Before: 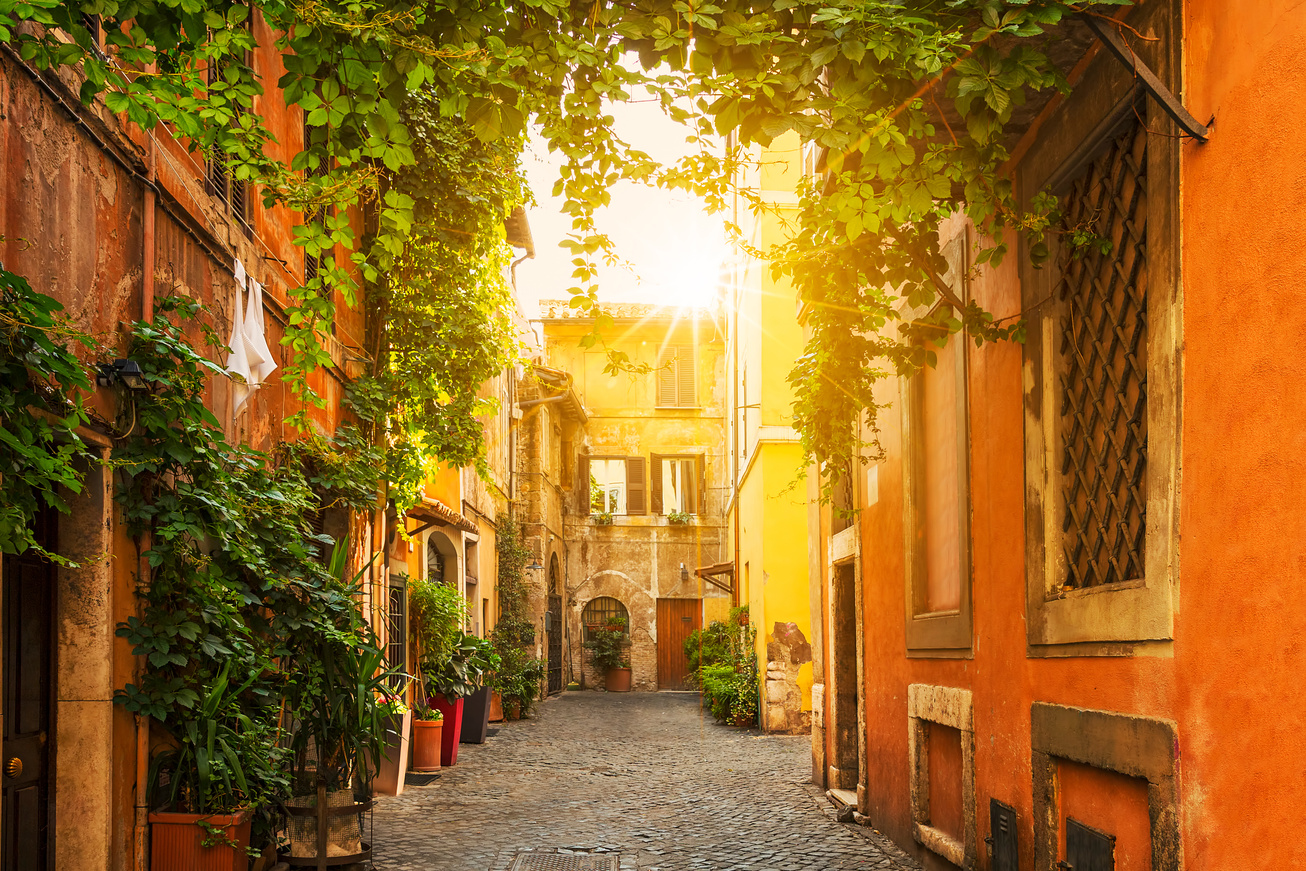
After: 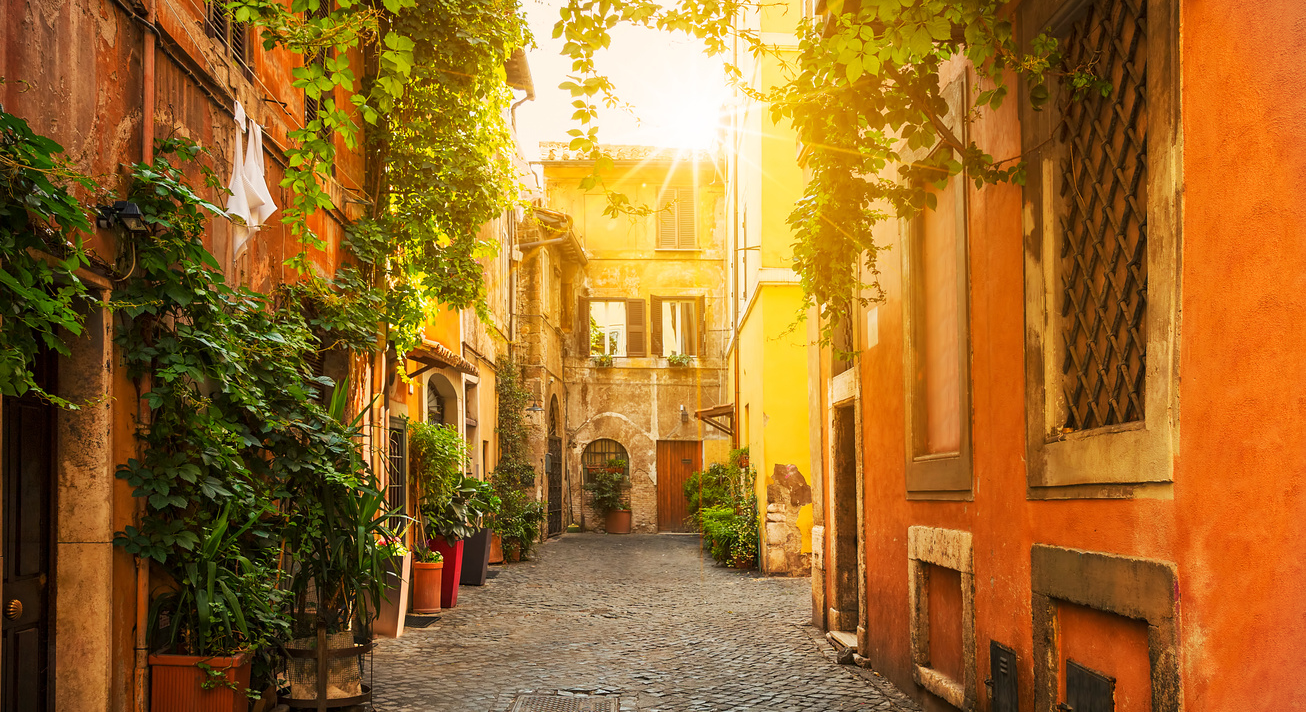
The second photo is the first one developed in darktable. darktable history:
vignetting: fall-off start 99.81%, unbound false
crop and rotate: top 18.209%
